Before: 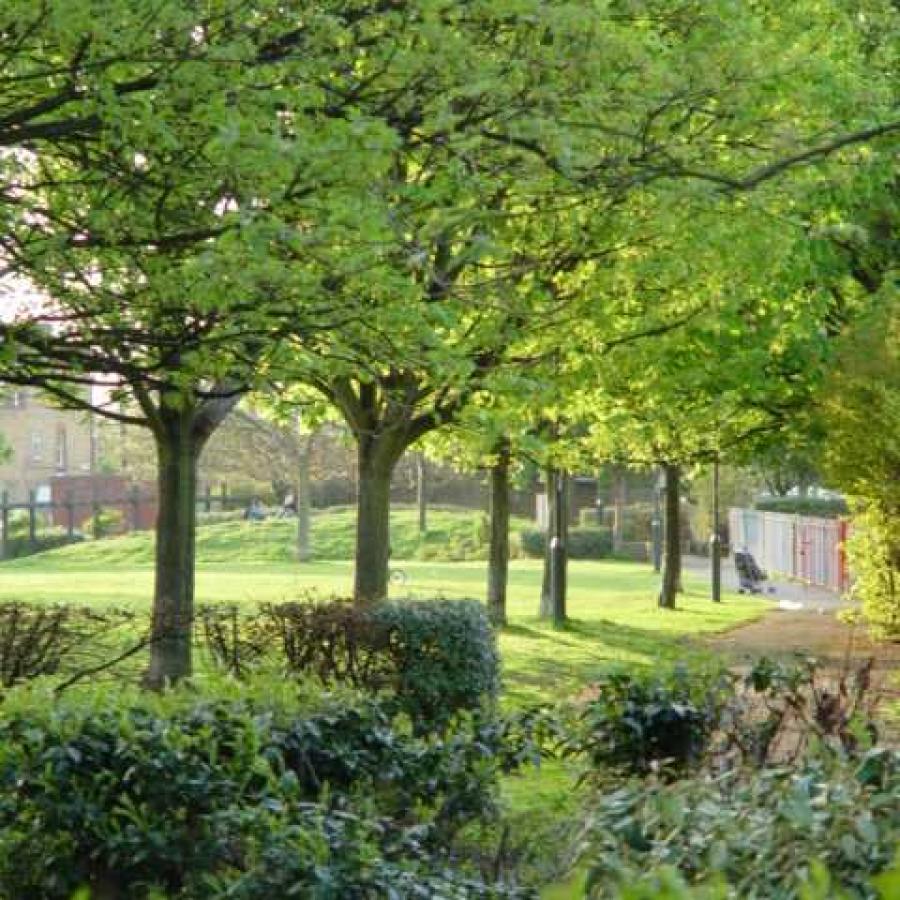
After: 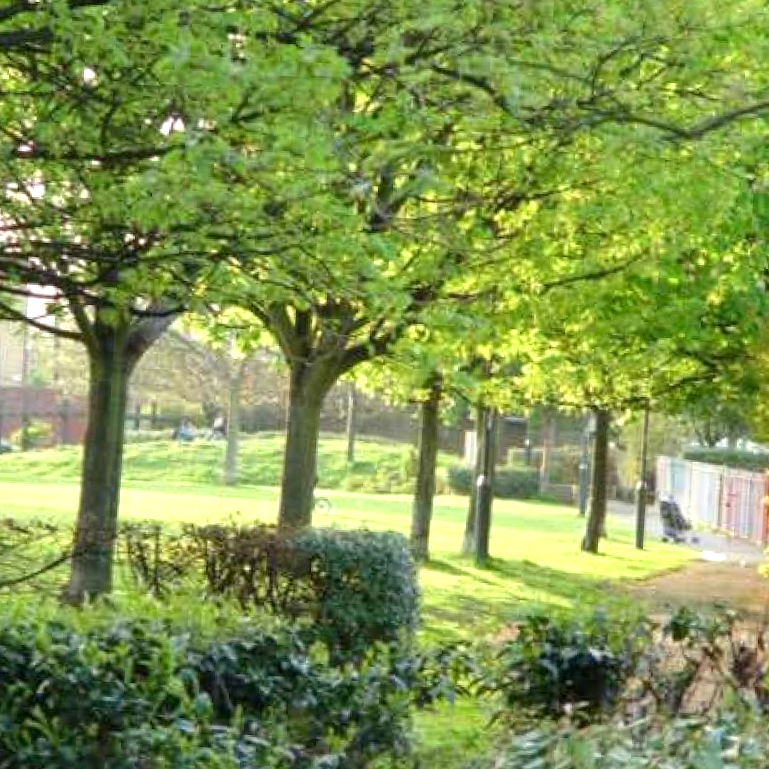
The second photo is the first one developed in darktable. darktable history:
exposure: black level correction 0.001, exposure 0.5 EV, compensate exposure bias true, compensate highlight preservation false
crop and rotate: angle -3.27°, left 5.211%, top 5.211%, right 4.607%, bottom 4.607%
